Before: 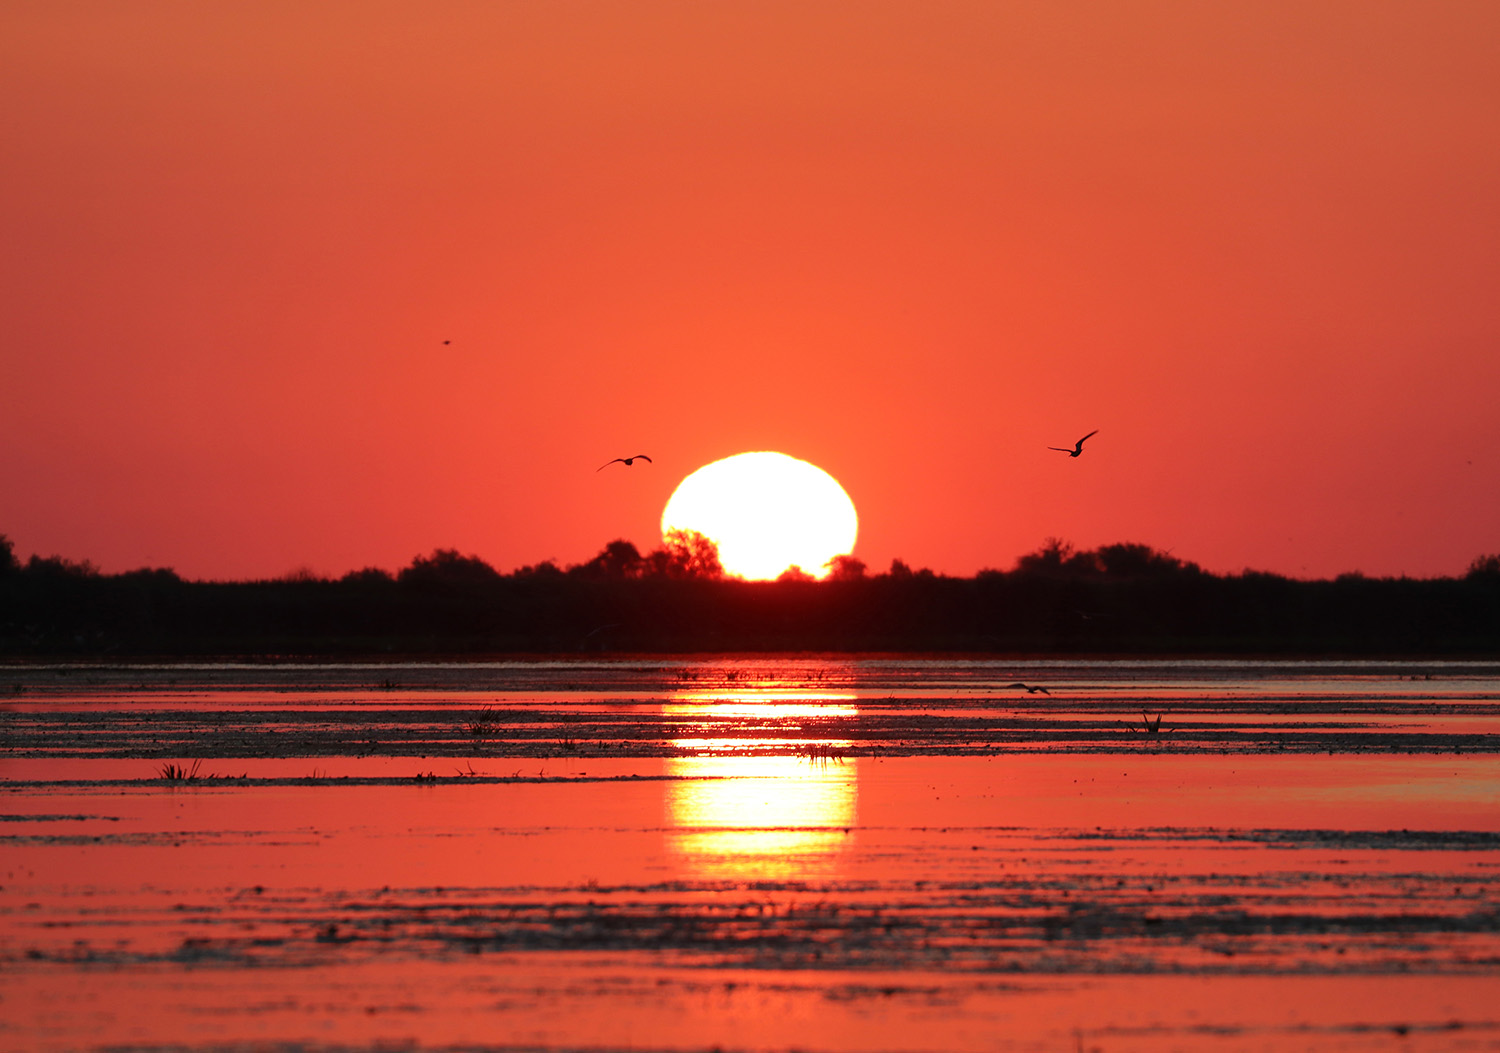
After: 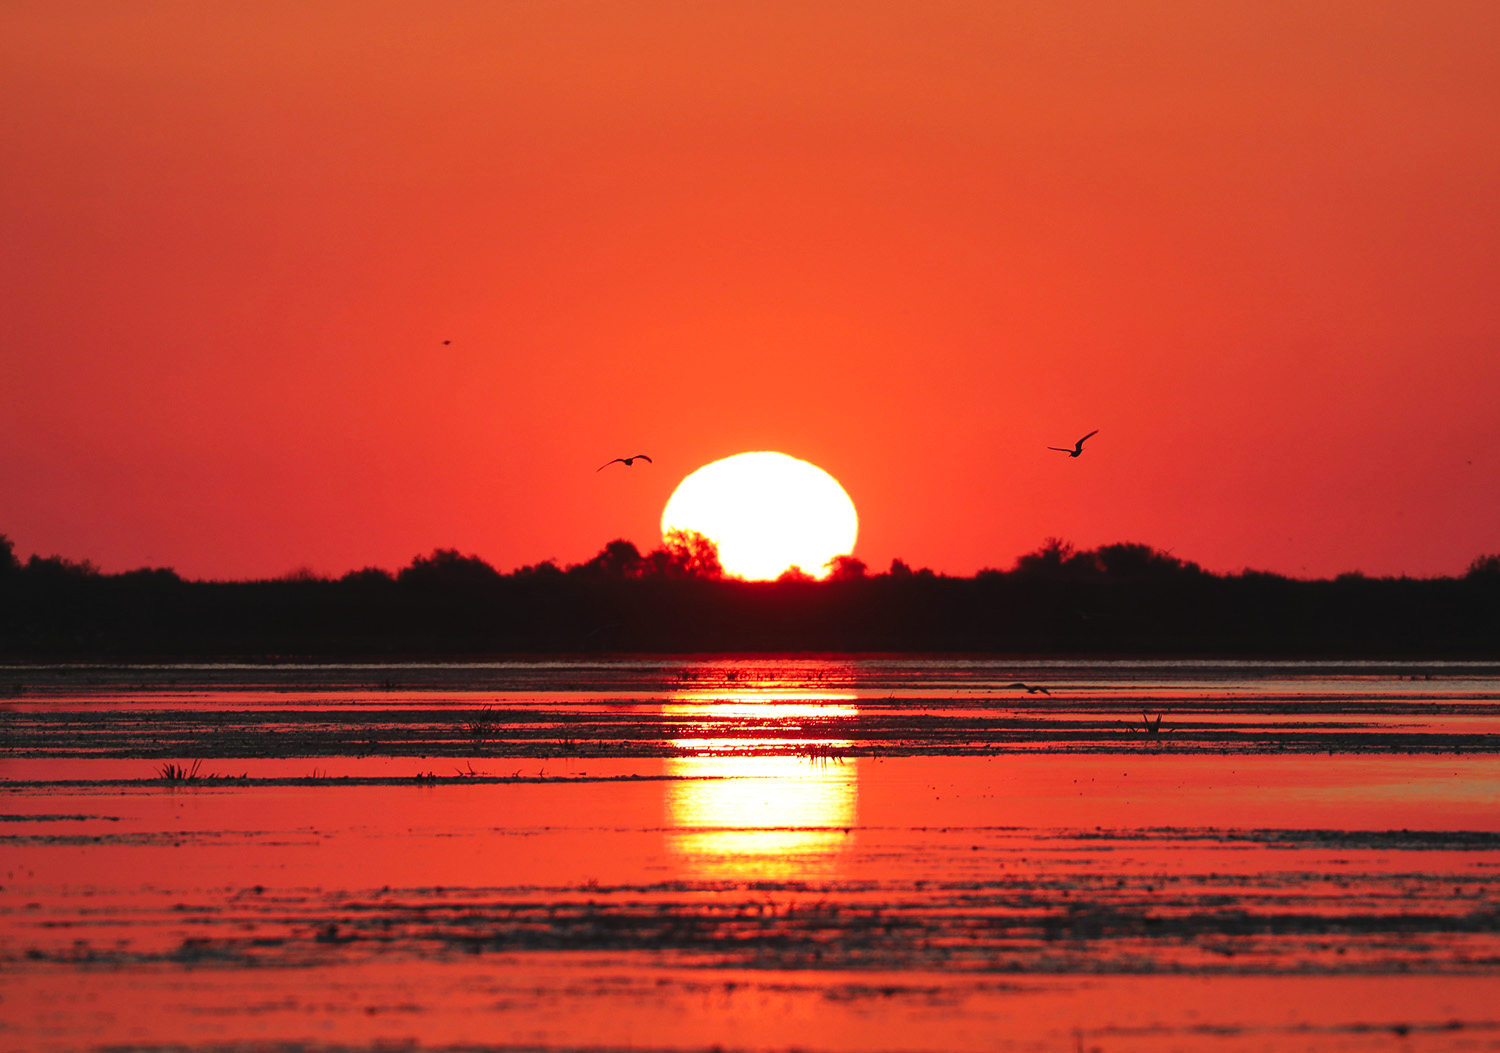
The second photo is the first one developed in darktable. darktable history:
tone curve: curves: ch0 [(0, 0.032) (0.181, 0.152) (0.751, 0.762) (1, 1)], preserve colors none
shadows and highlights: shadows 29.32, highlights -29.39, shadows color adjustment 99.16%, highlights color adjustment 0.412%, low approximation 0.01, soften with gaussian
